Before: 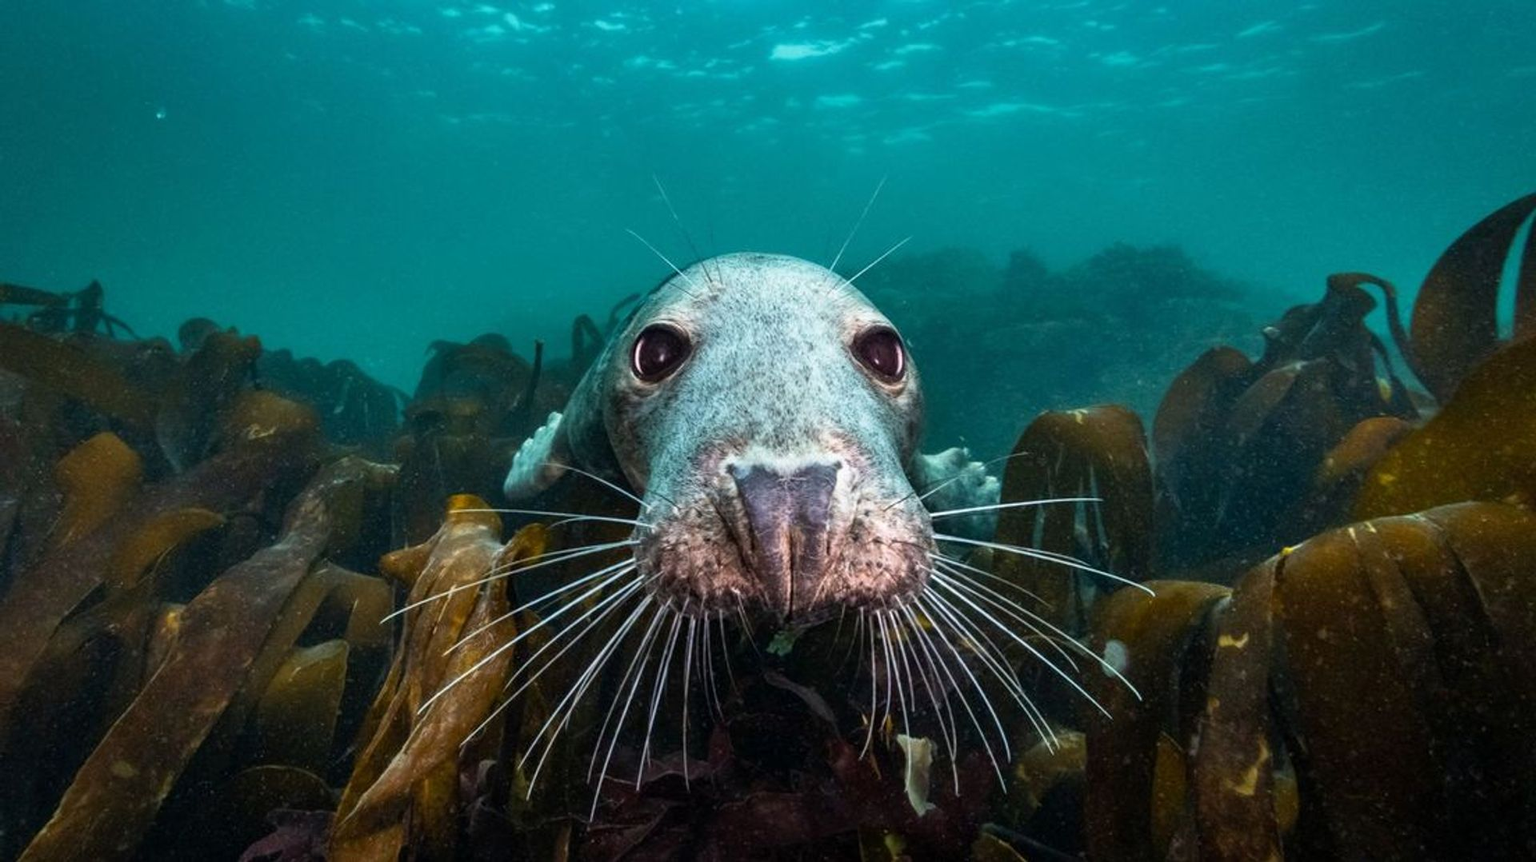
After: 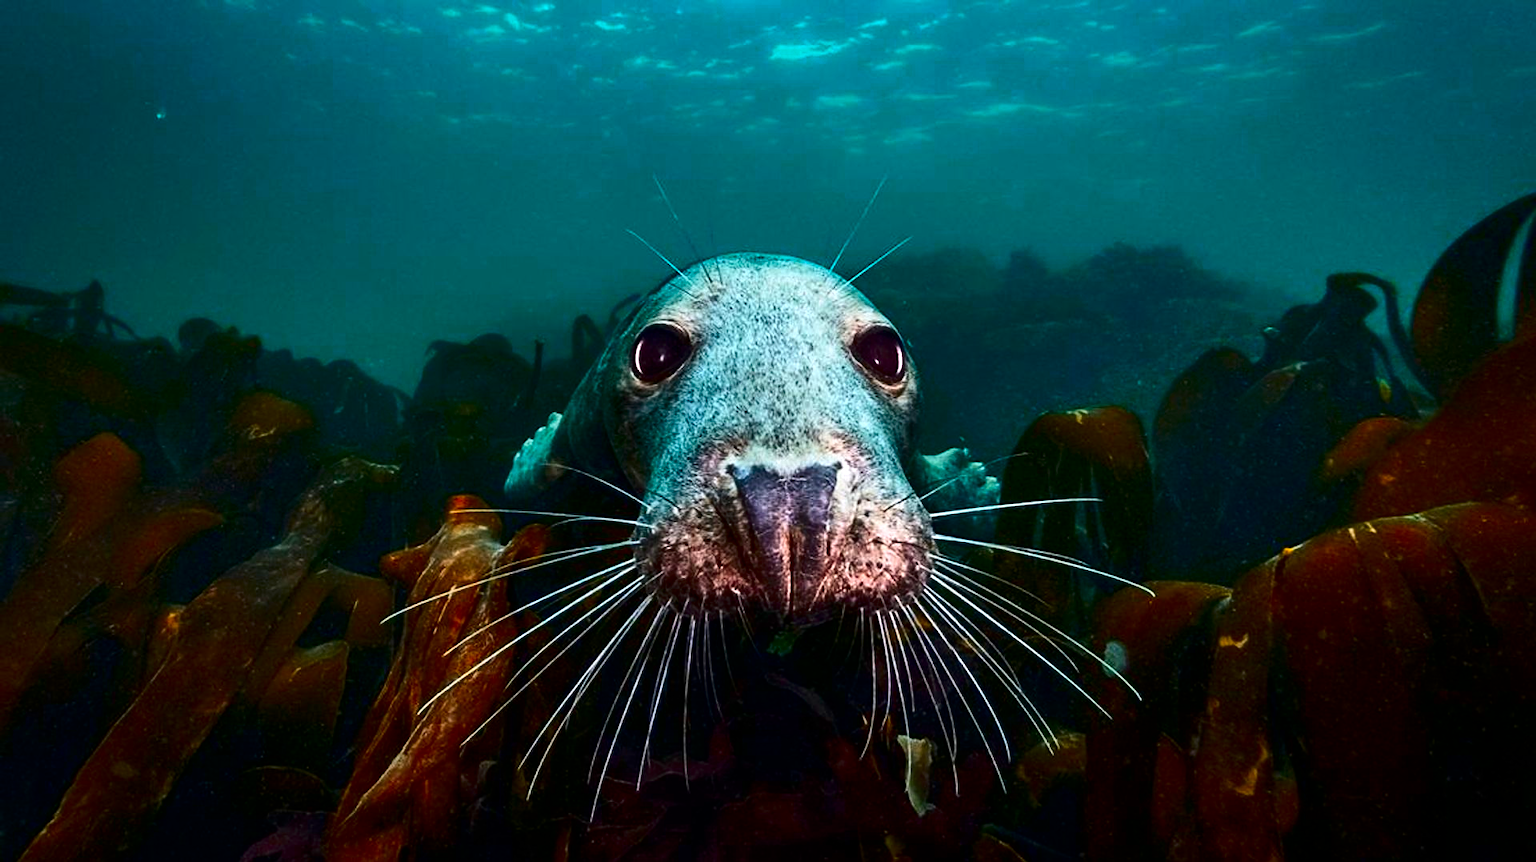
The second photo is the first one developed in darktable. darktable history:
color zones: curves: ch0 [(0.473, 0.374) (0.742, 0.784)]; ch1 [(0.354, 0.737) (0.742, 0.705)]; ch2 [(0.318, 0.421) (0.758, 0.532)]
contrast brightness saturation: contrast 0.19, brightness -0.24, saturation 0.11
sharpen: on, module defaults
